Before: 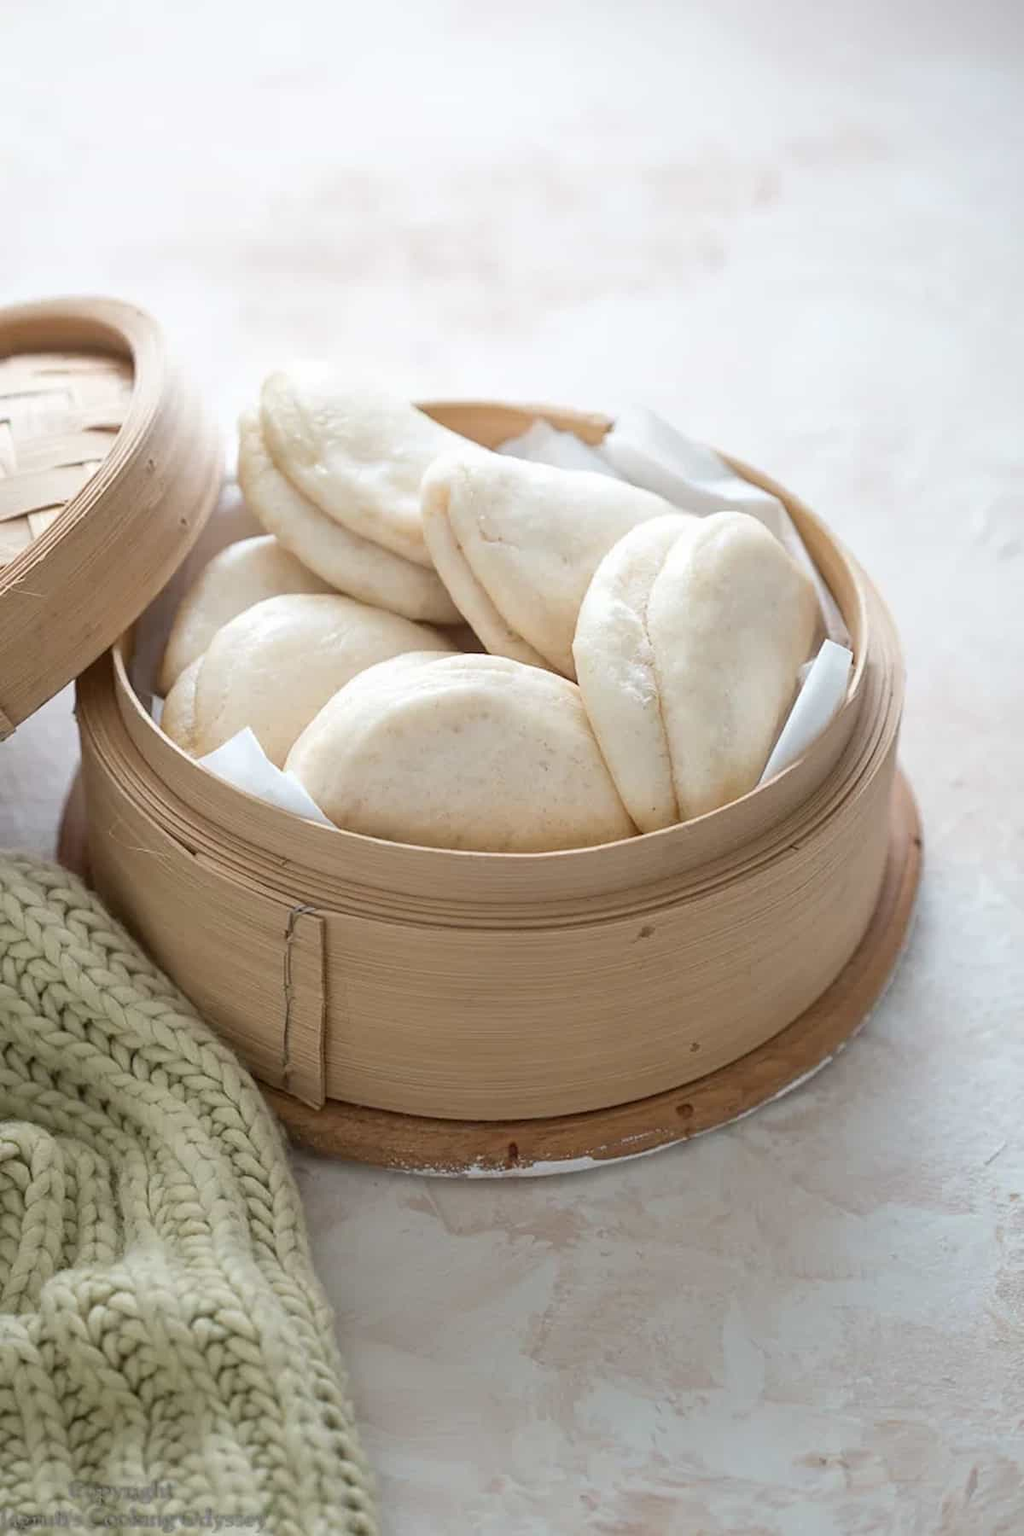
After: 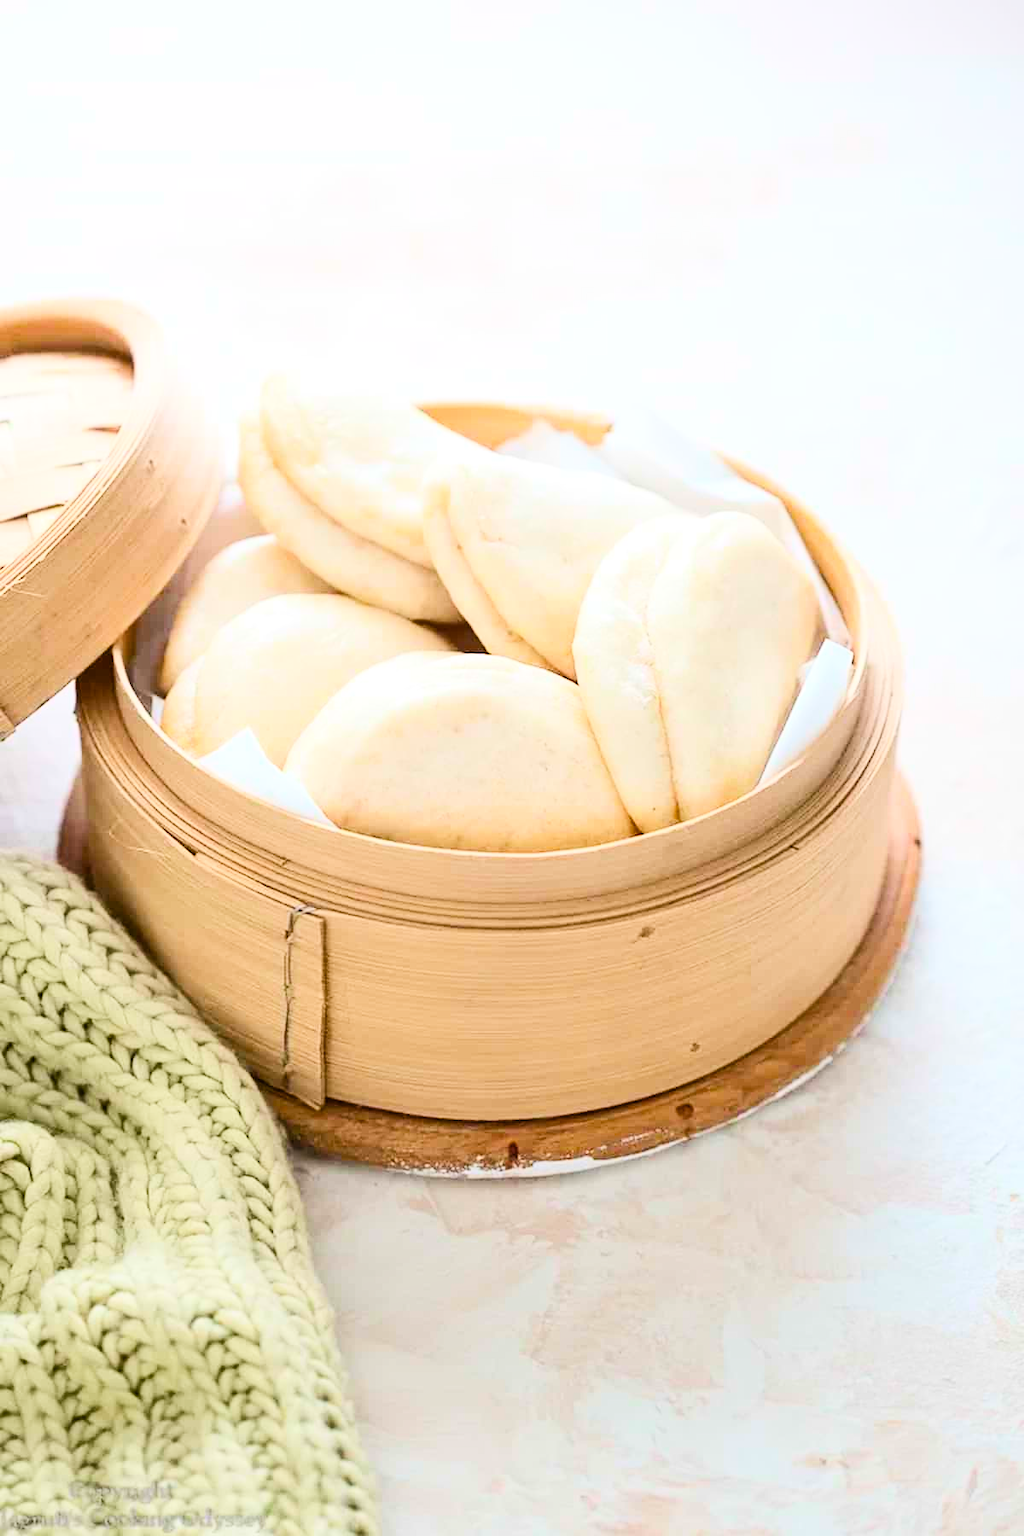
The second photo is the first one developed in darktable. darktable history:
contrast brightness saturation: contrast 0.15, brightness 0.05
shadows and highlights: shadows 35, highlights -35, soften with gaussian
tone curve: curves: ch0 [(0, 0) (0.084, 0.074) (0.2, 0.297) (0.363, 0.591) (0.495, 0.765) (0.68, 0.901) (0.851, 0.967) (1, 1)], color space Lab, linked channels, preserve colors none
color balance rgb: linear chroma grading › global chroma 10%, perceptual saturation grading › global saturation 5%, perceptual brilliance grading › global brilliance 4%, global vibrance 7%, saturation formula JzAzBz (2021)
